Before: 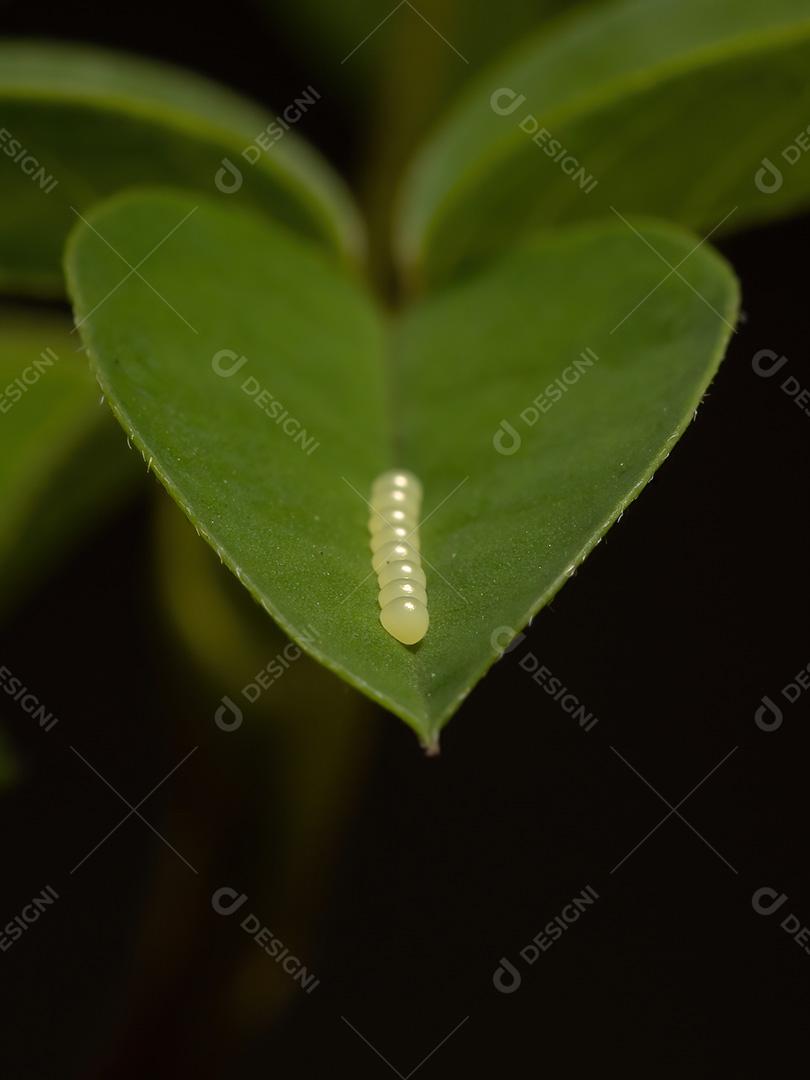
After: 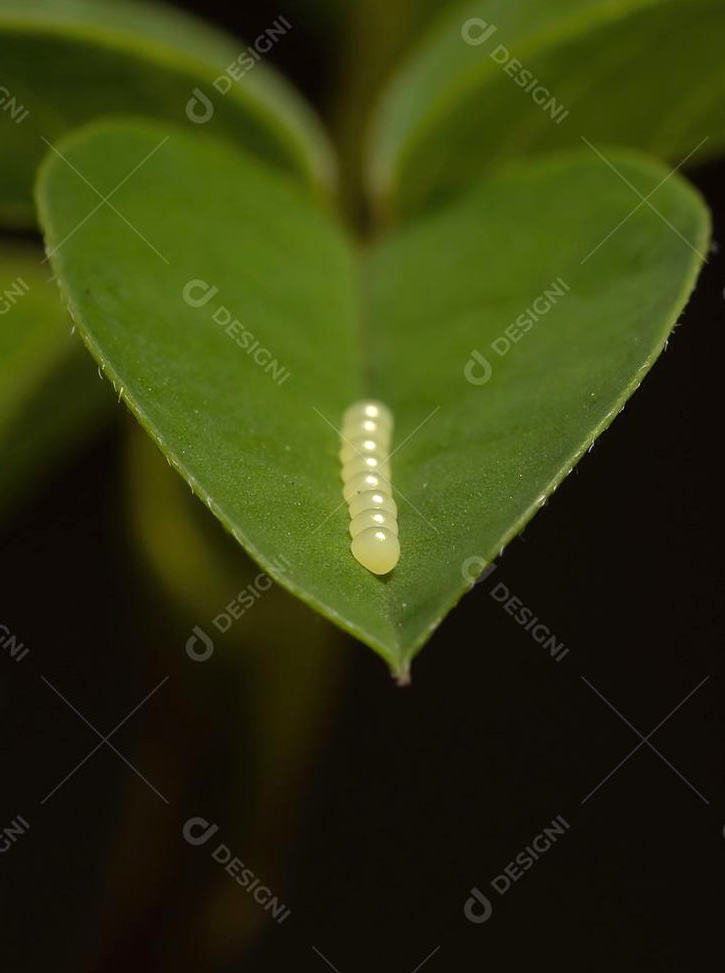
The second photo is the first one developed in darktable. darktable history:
exposure: black level correction 0, exposure 0.301 EV, compensate highlight preservation false
crop: left 3.665%, top 6.502%, right 6.71%, bottom 3.324%
